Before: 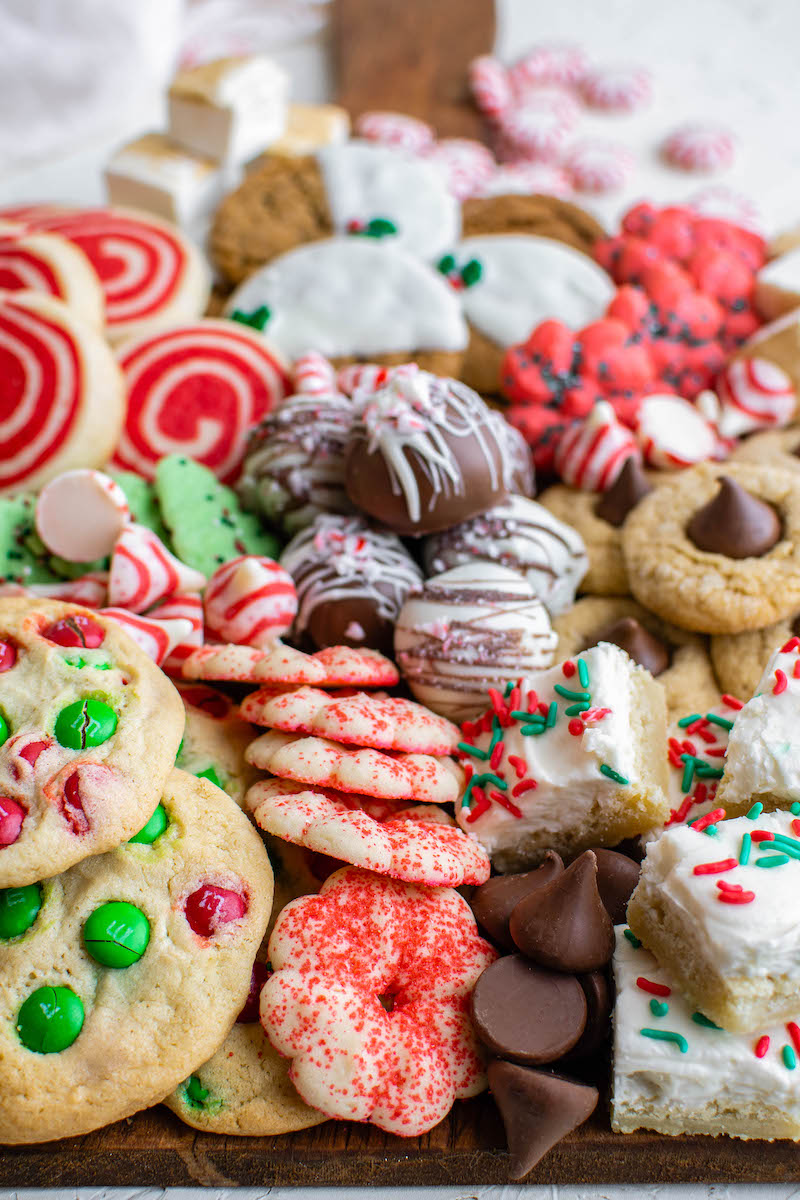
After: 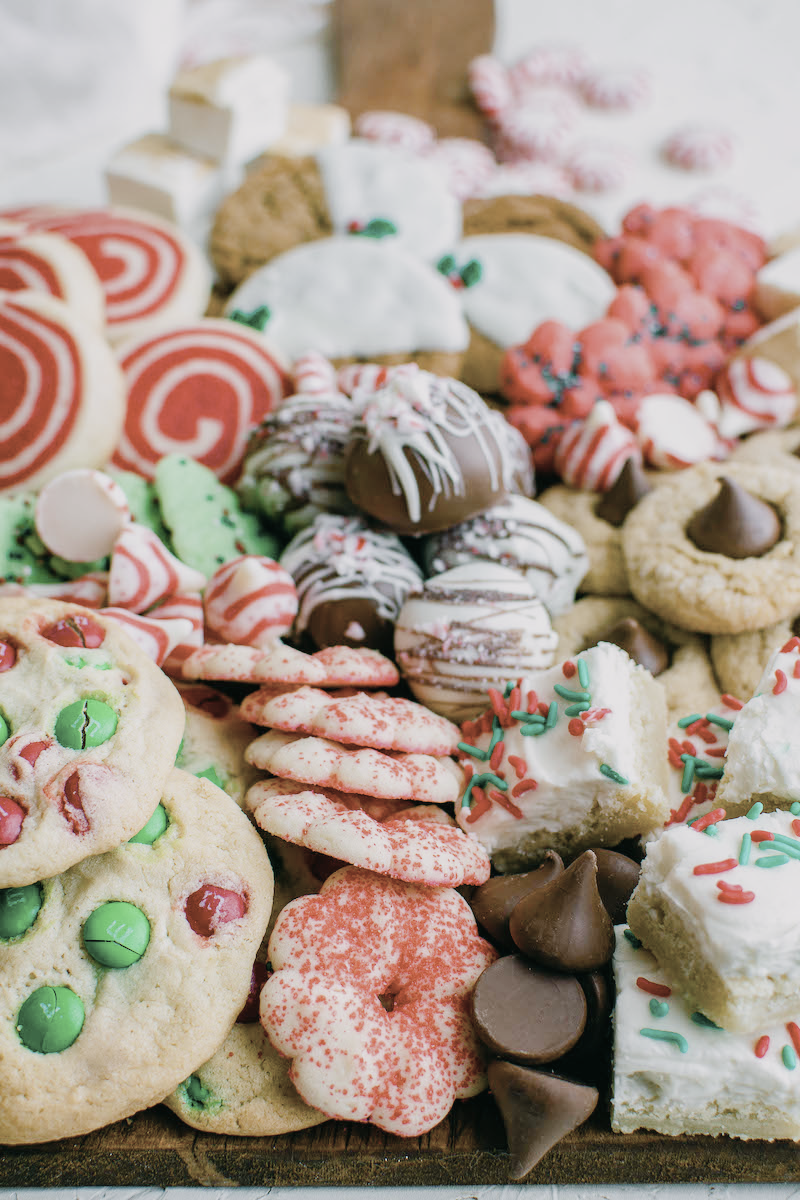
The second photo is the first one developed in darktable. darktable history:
tone equalizer: edges refinement/feathering 500, mask exposure compensation -1.57 EV, preserve details no
color correction: highlights b* 0.024, saturation 0.535
exposure: black level correction -0.001, exposure 0.53 EV, compensate highlight preservation false
color balance rgb: power › chroma 2.162%, power › hue 164.57°, global offset › luminance 0.485%, linear chroma grading › global chroma 15.525%, perceptual saturation grading › global saturation 24.693%, perceptual saturation grading › highlights -50.86%, perceptual saturation grading › mid-tones 19.171%, perceptual saturation grading › shadows 61.701%
filmic rgb: black relative exposure -7.65 EV, white relative exposure 4.56 EV, hardness 3.61
